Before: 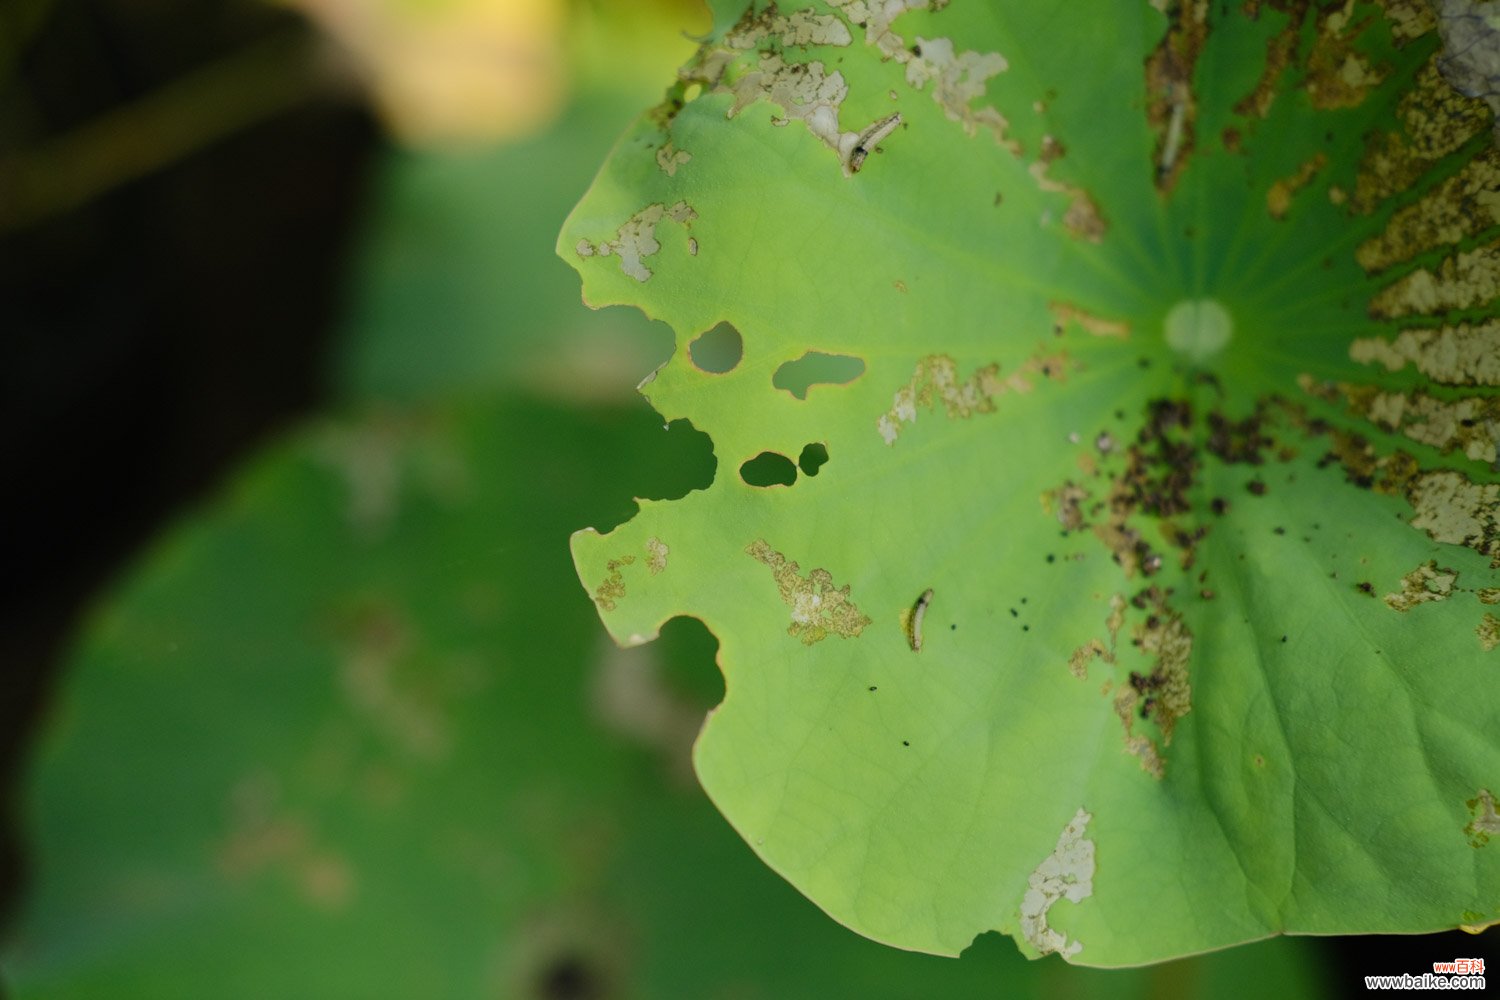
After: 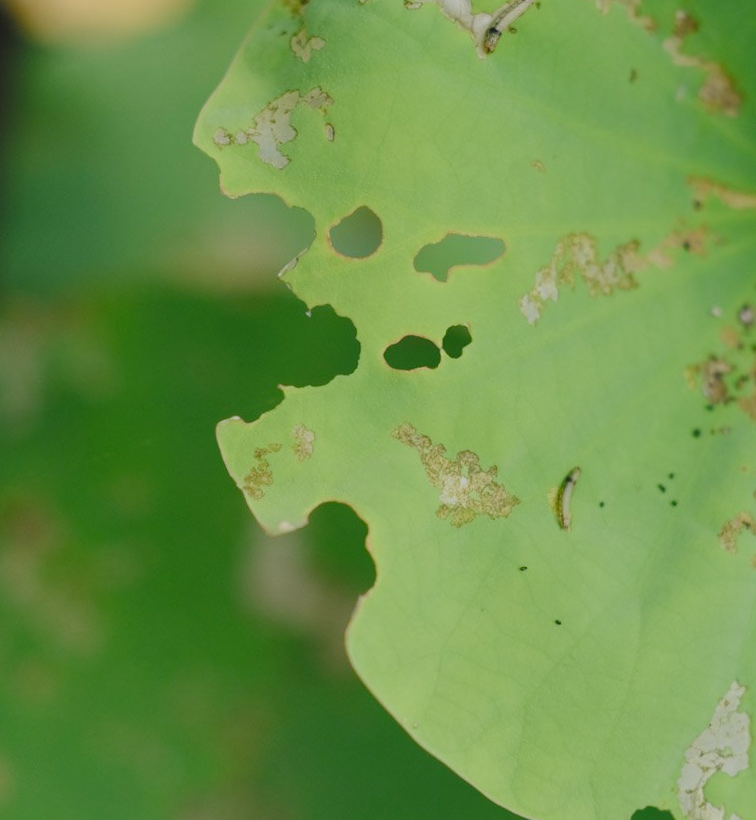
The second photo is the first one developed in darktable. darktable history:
rotate and perspective: rotation -1.77°, lens shift (horizontal) 0.004, automatic cropping off
crop and rotate: angle 0.02°, left 24.353%, top 13.219%, right 26.156%, bottom 8.224%
exposure: black level correction -0.014, exposure -0.193 EV, compensate highlight preservation false
color balance rgb: shadows lift › chroma 1%, shadows lift › hue 113°, highlights gain › chroma 0.2%, highlights gain › hue 333°, perceptual saturation grading › global saturation 20%, perceptual saturation grading › highlights -50%, perceptual saturation grading › shadows 25%, contrast -10%
rgb levels: levels [[0.013, 0.434, 0.89], [0, 0.5, 1], [0, 0.5, 1]]
